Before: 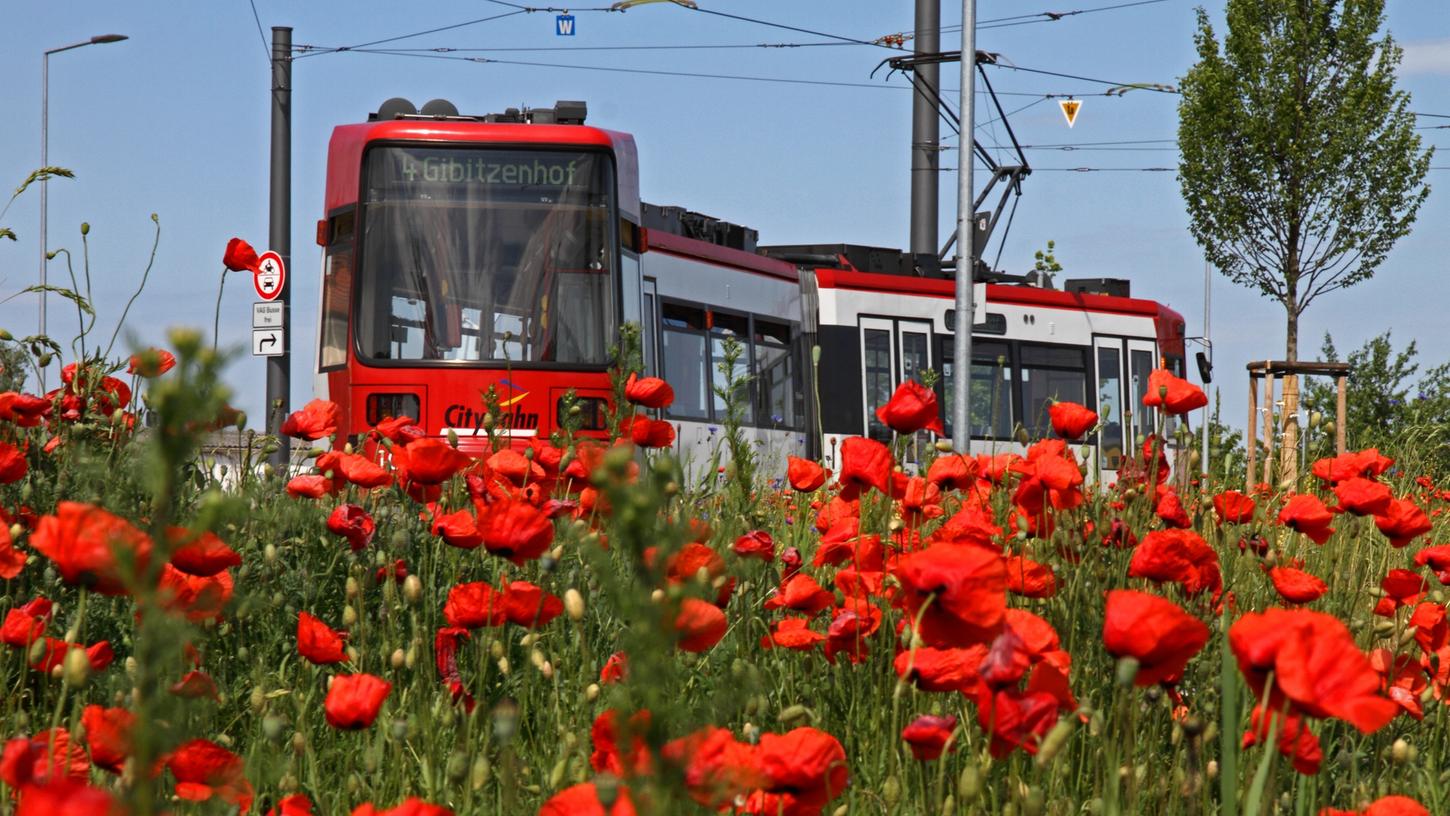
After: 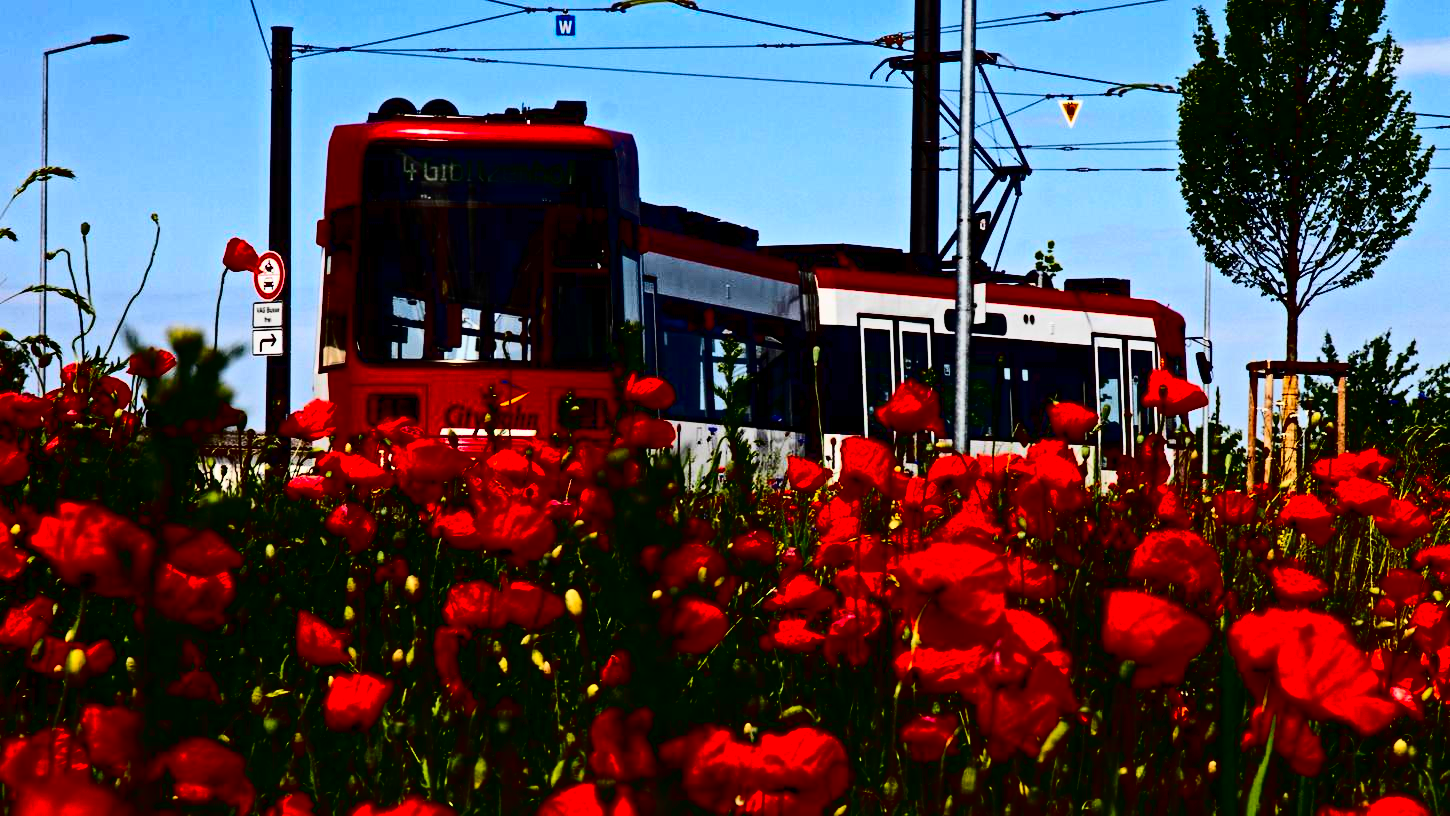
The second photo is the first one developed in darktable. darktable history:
contrast brightness saturation: contrast 0.762, brightness -0.994, saturation 0.987
